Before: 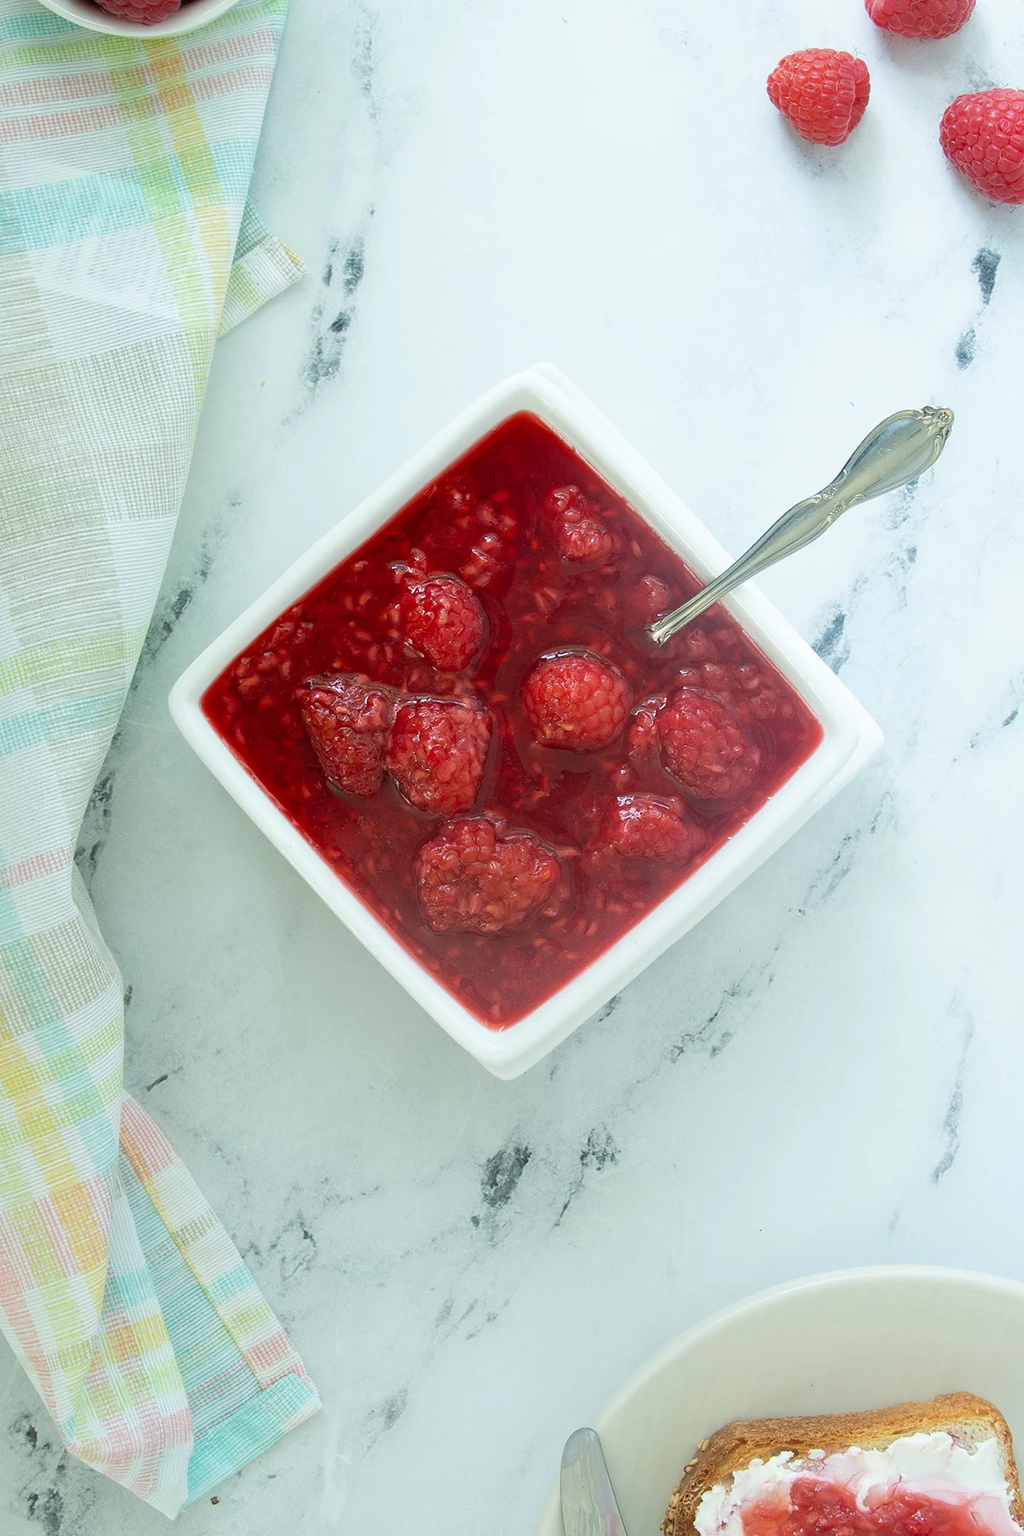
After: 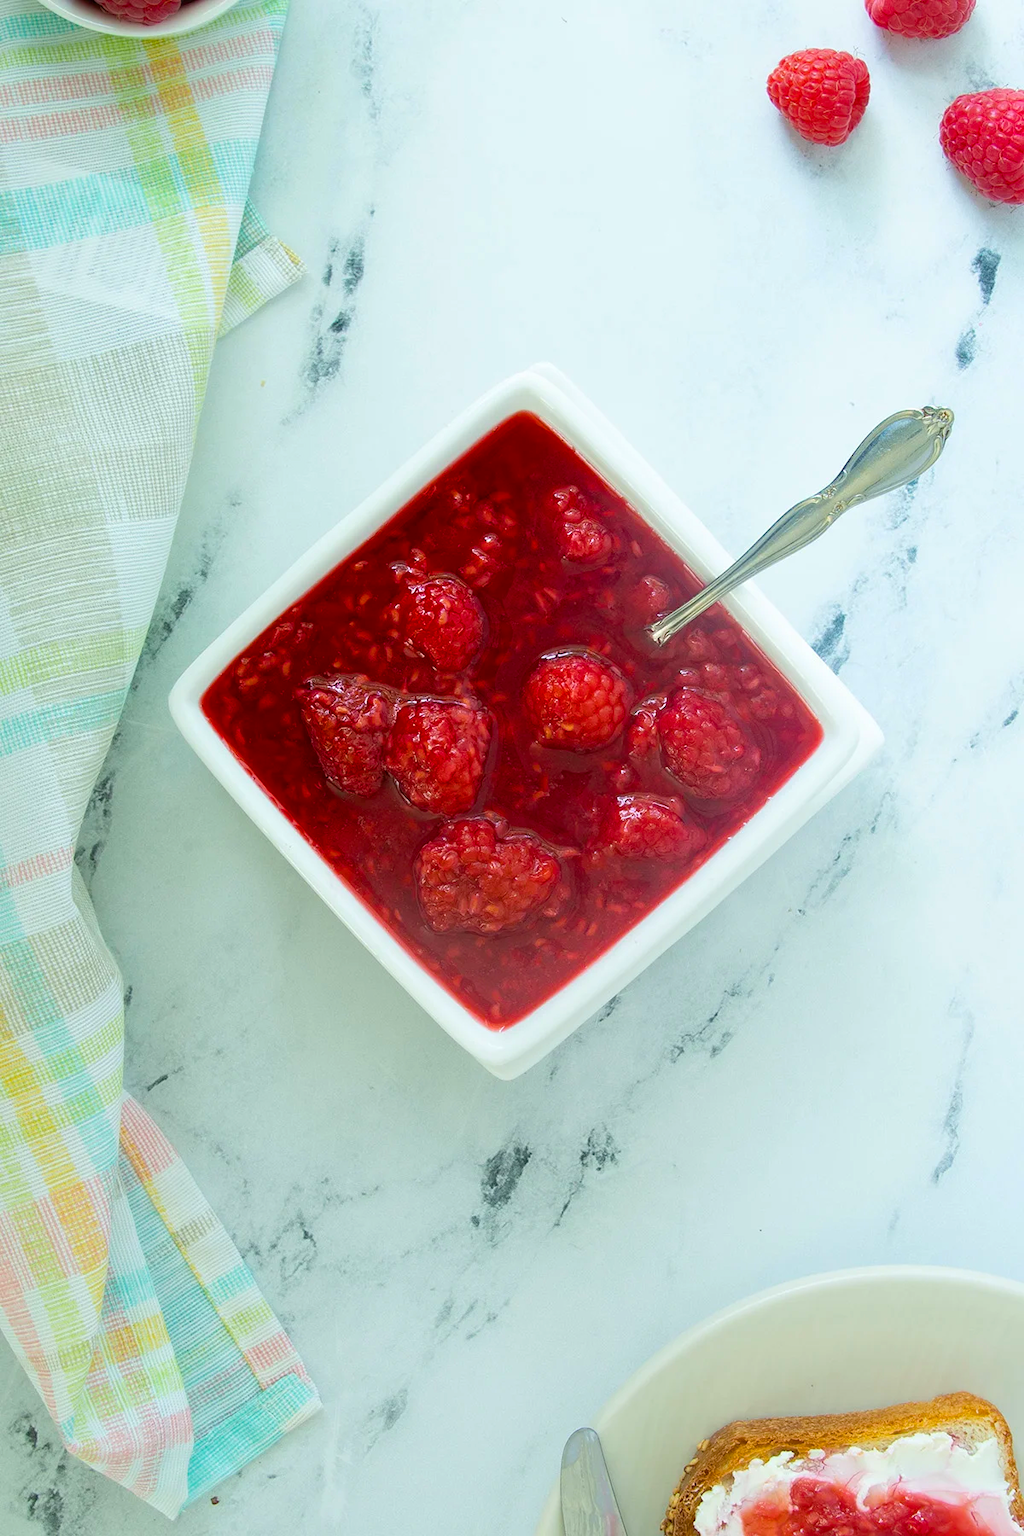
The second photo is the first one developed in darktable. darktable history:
color balance rgb: perceptual saturation grading › global saturation 29.943%, global vibrance 20%
